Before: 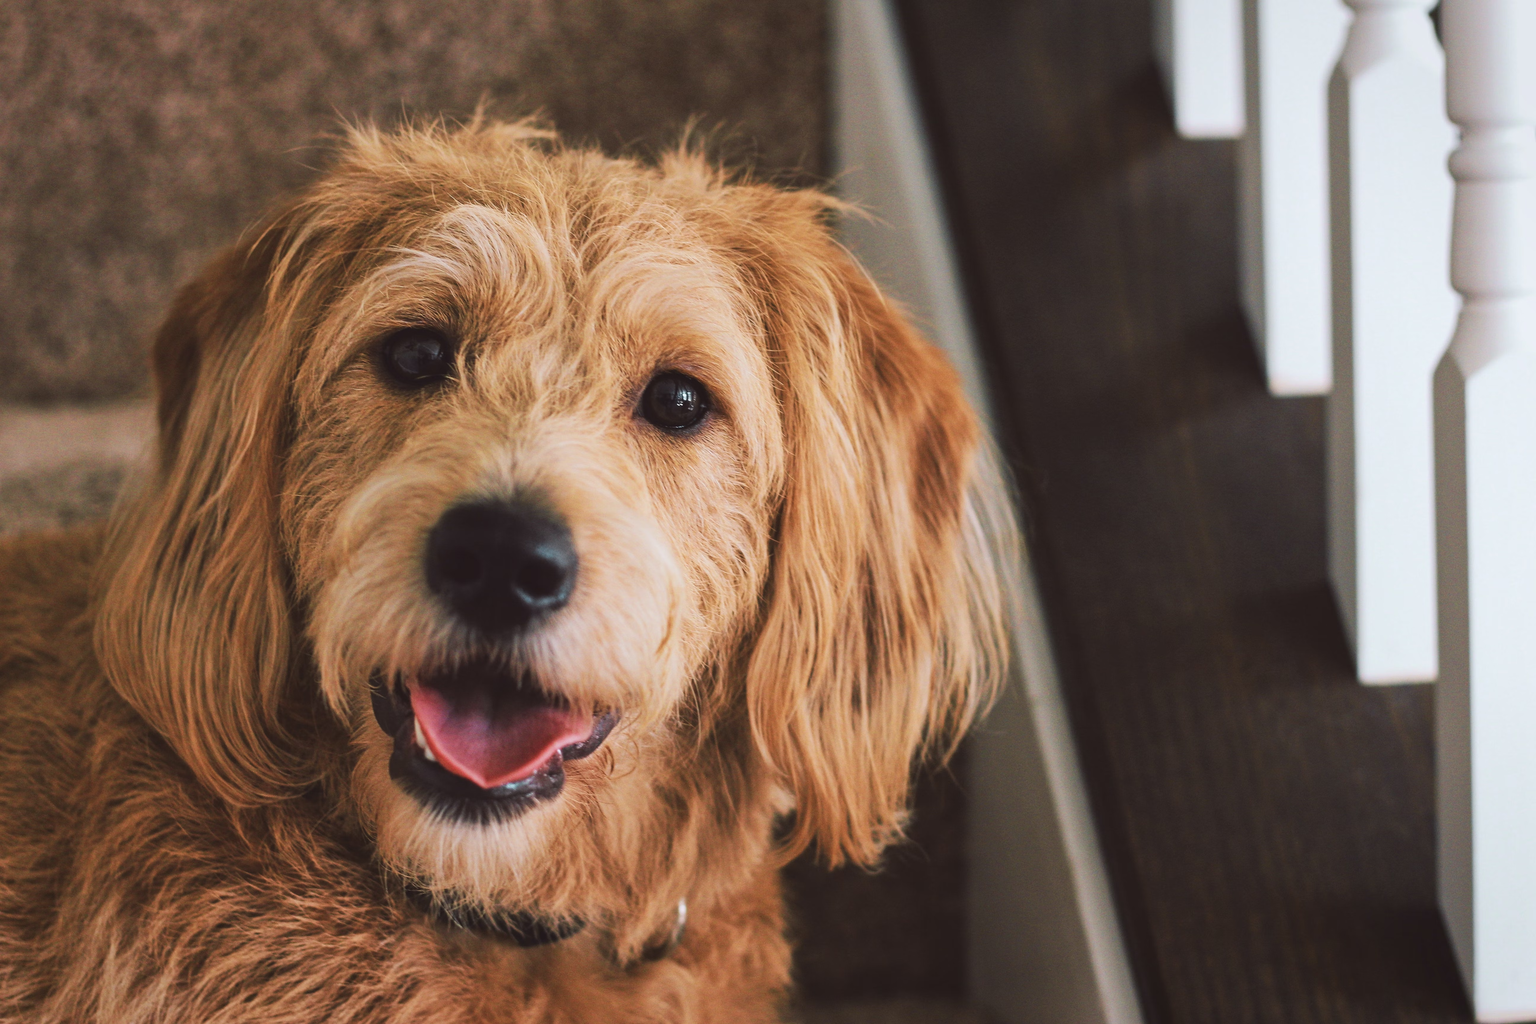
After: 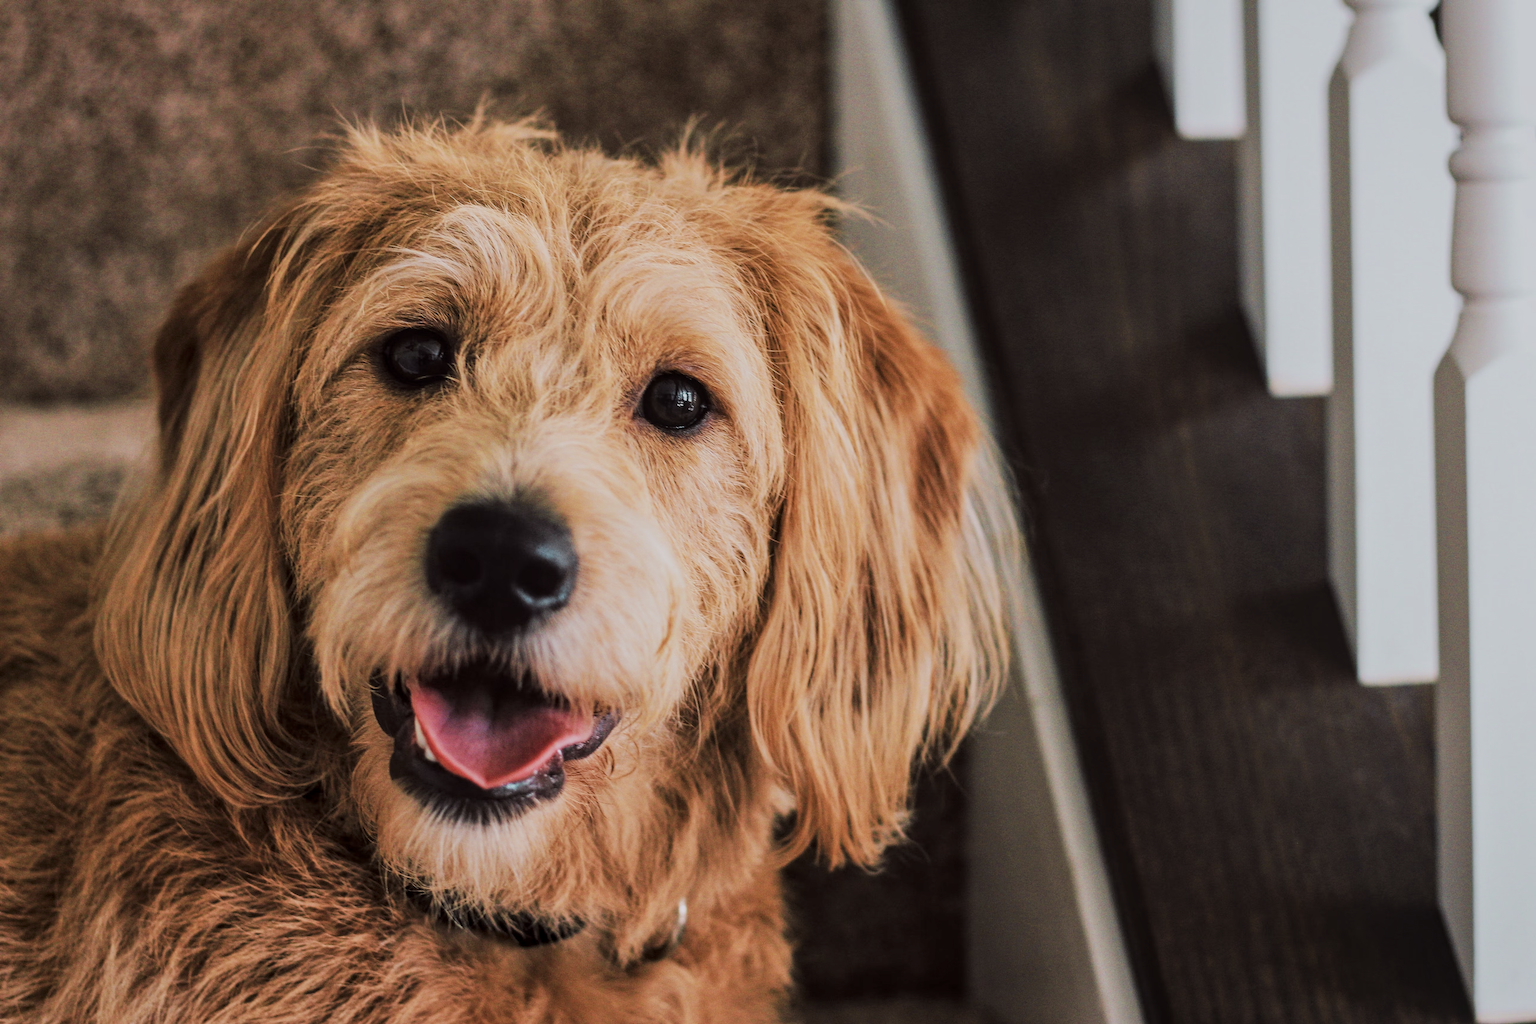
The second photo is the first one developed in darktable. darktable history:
local contrast: on, module defaults
filmic rgb: black relative exposure -7.65 EV, white relative exposure 4.56 EV, hardness 3.61, contrast 1.05
